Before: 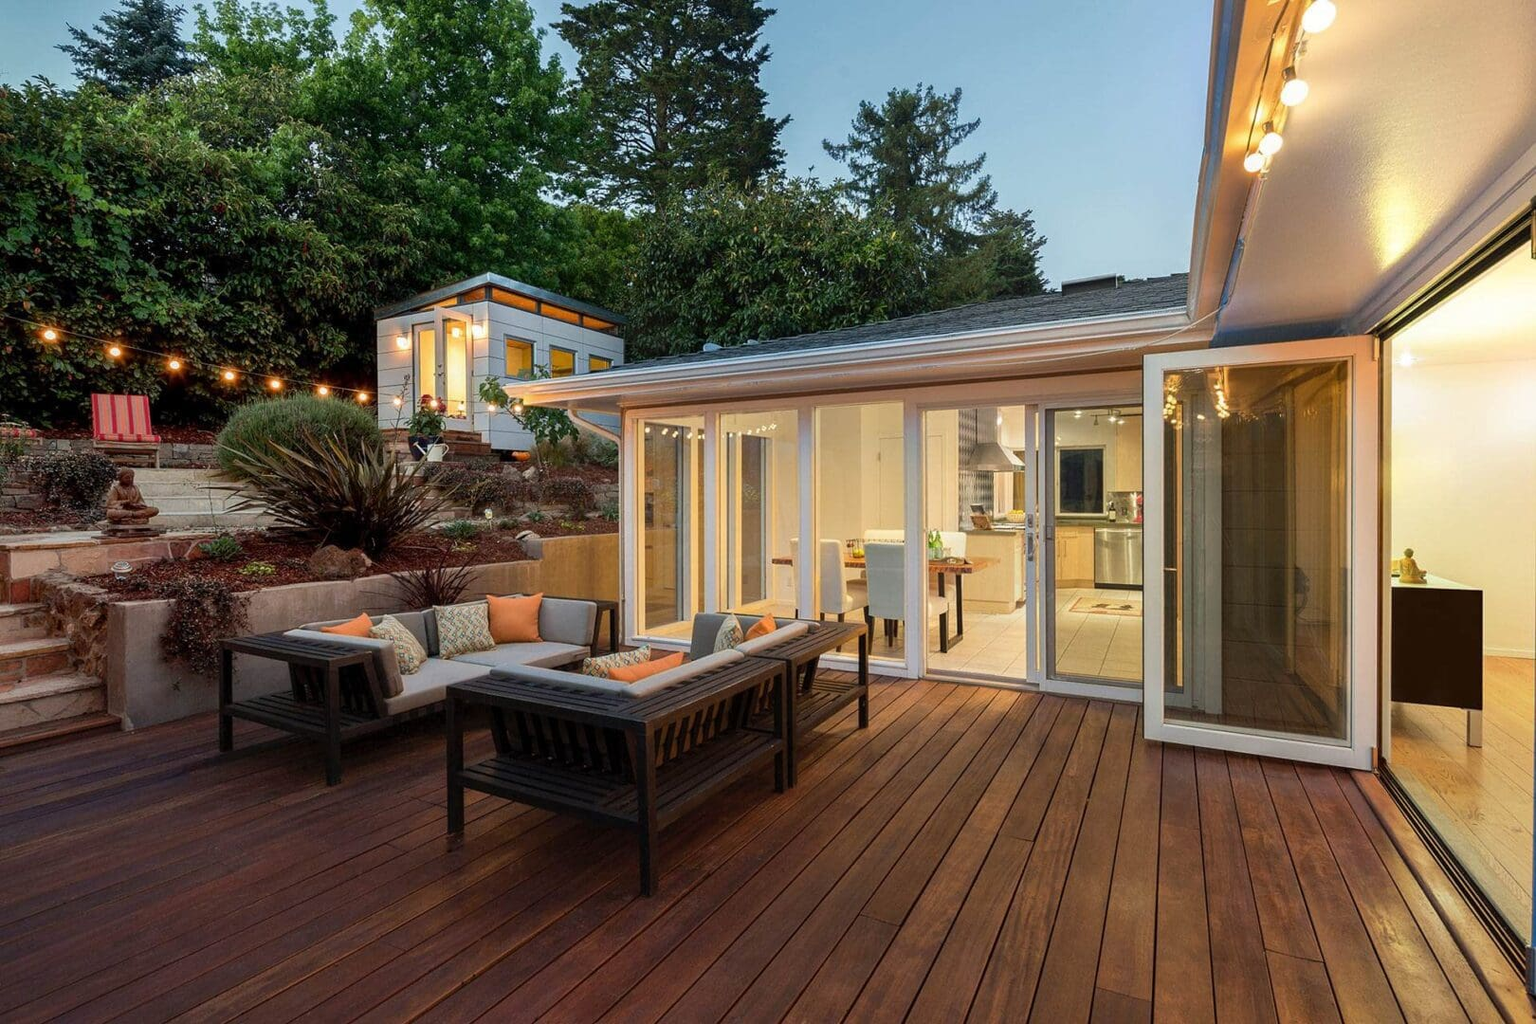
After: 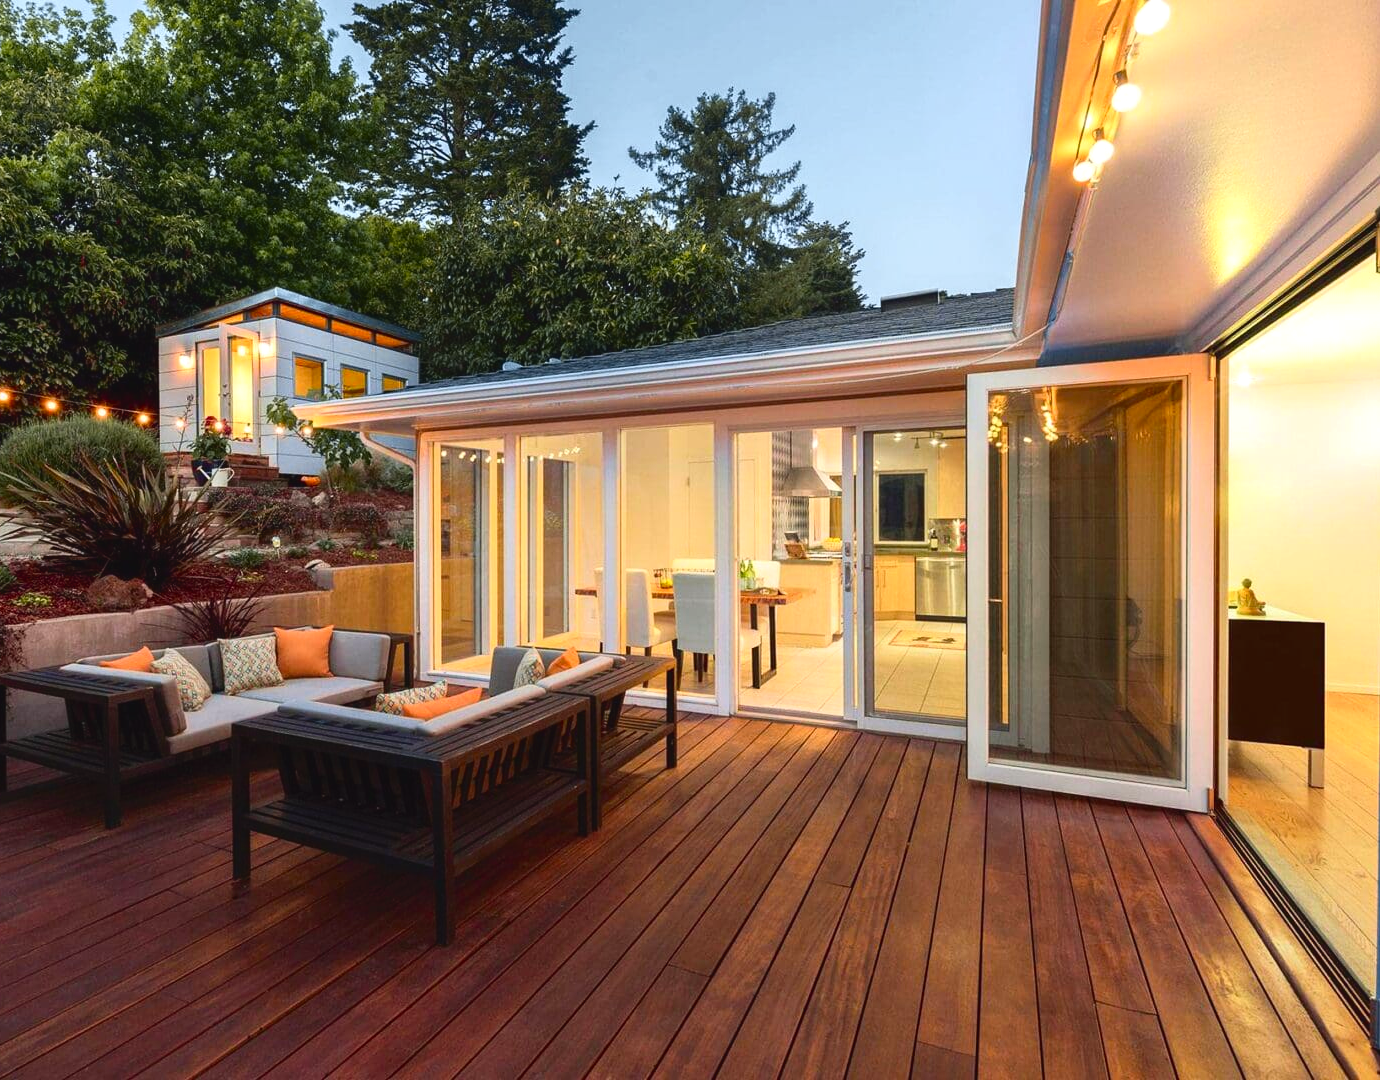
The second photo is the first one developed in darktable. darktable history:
tone curve: curves: ch0 [(0, 0.036) (0.119, 0.115) (0.461, 0.479) (0.715, 0.767) (0.817, 0.865) (1, 0.998)]; ch1 [(0, 0) (0.377, 0.416) (0.44, 0.461) (0.487, 0.49) (0.514, 0.525) (0.538, 0.561) (0.67, 0.713) (1, 1)]; ch2 [(0, 0) (0.38, 0.405) (0.463, 0.445) (0.492, 0.486) (0.529, 0.533) (0.578, 0.59) (0.653, 0.698) (1, 1)], color space Lab, independent channels, preserve colors none
crop and rotate: left 14.763%
exposure: black level correction 0, exposure 0.2 EV, compensate highlight preservation false
